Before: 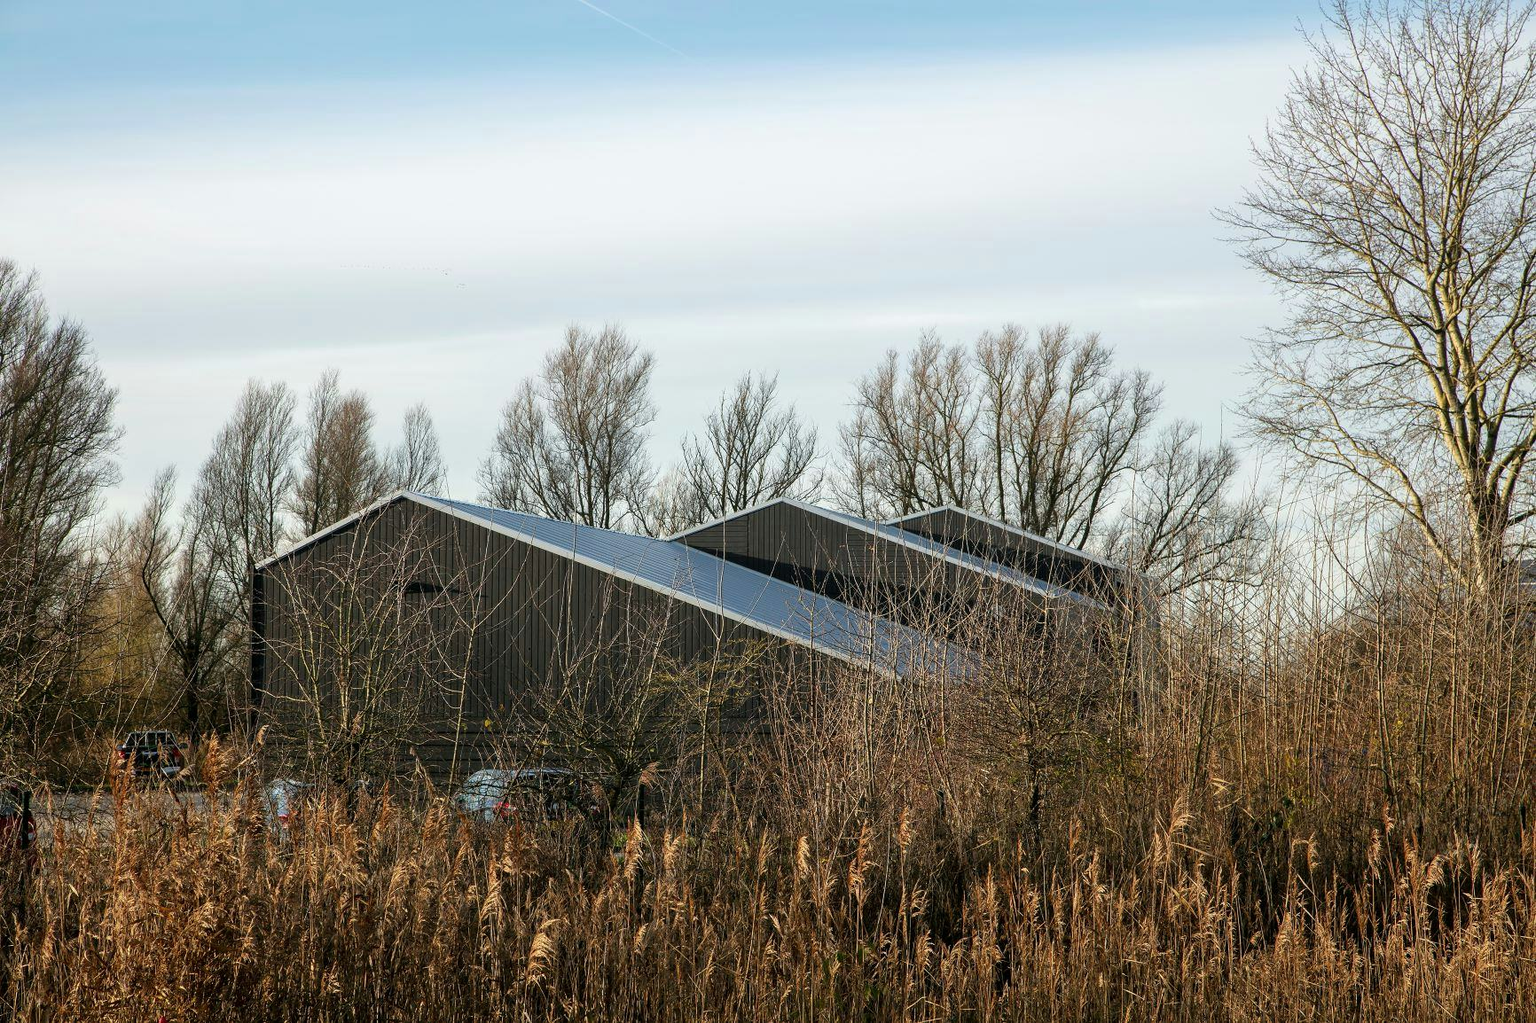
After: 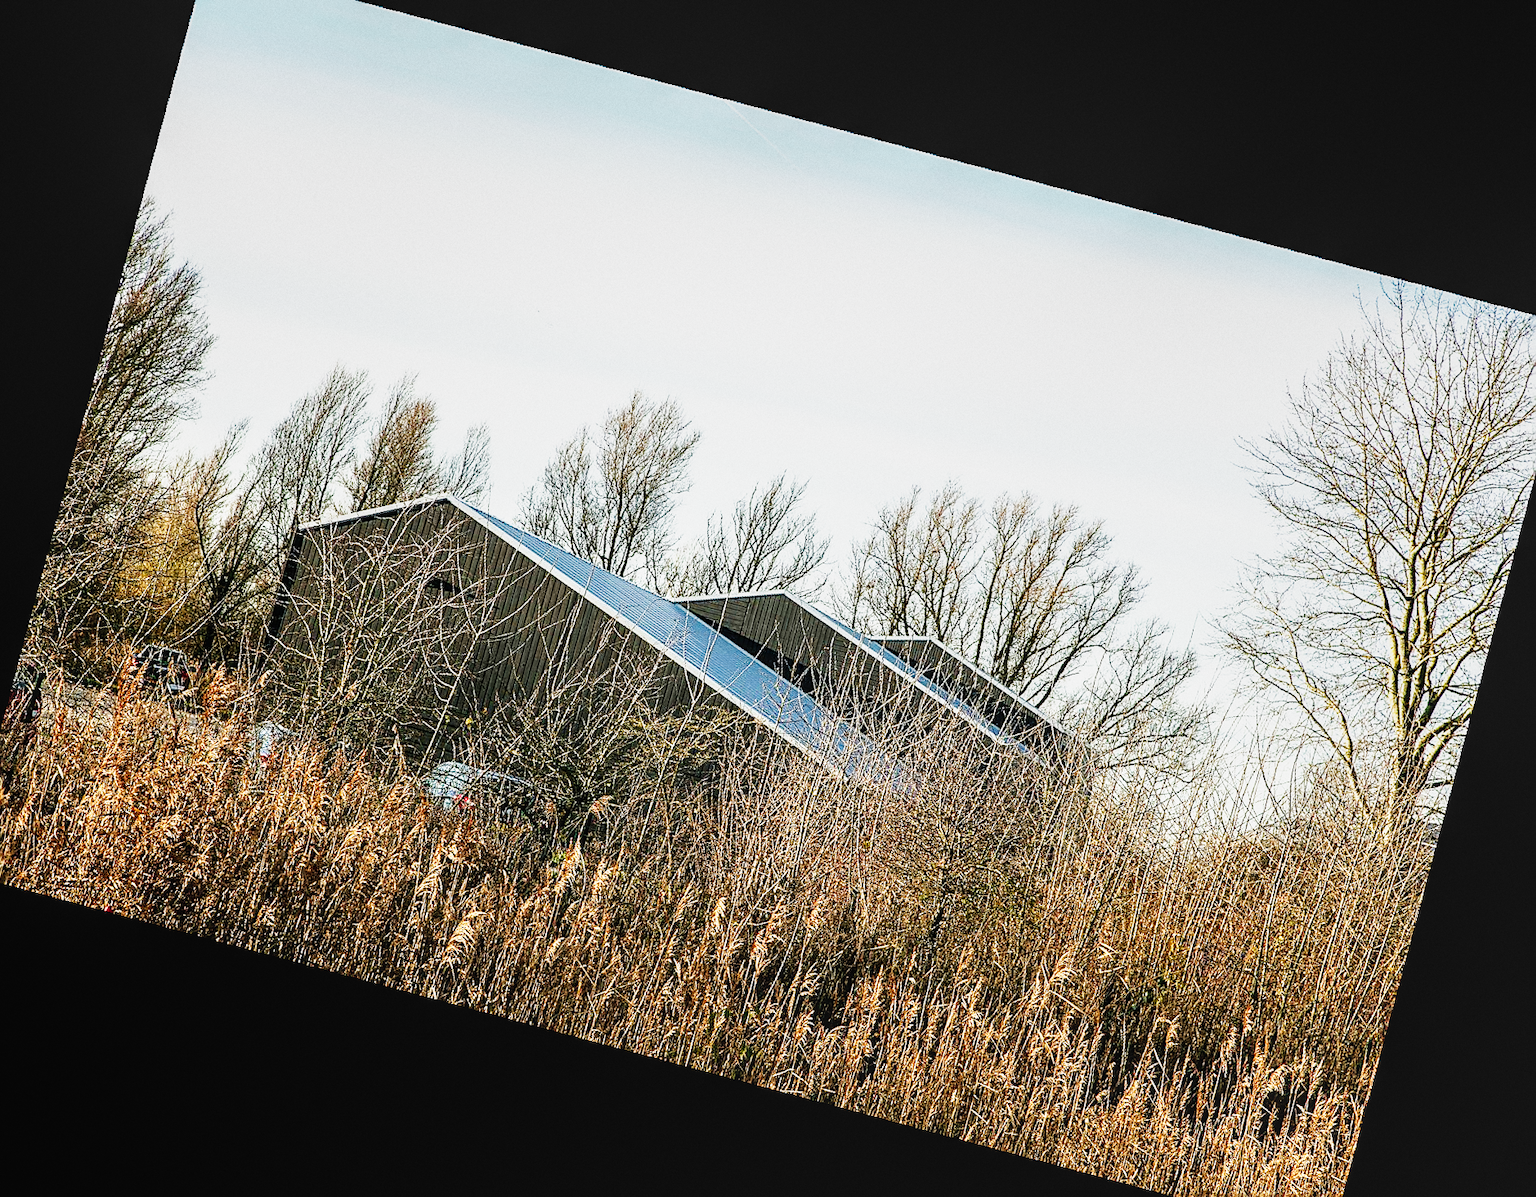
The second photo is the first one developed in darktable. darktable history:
crop and rotate: angle -1.69°
color zones: curves: ch0 [(0, 0.5) (0.143, 0.5) (0.286, 0.5) (0.429, 0.495) (0.571, 0.437) (0.714, 0.44) (0.857, 0.496) (1, 0.5)]
base curve: curves: ch0 [(0, 0) (0.007, 0.004) (0.027, 0.03) (0.046, 0.07) (0.207, 0.54) (0.442, 0.872) (0.673, 0.972) (1, 1)], preserve colors none
grain: coarseness 0.09 ISO
sharpen: radius 1.685, amount 1.294
velvia: strength 17%
local contrast: on, module defaults
rotate and perspective: rotation 13.27°, automatic cropping off
